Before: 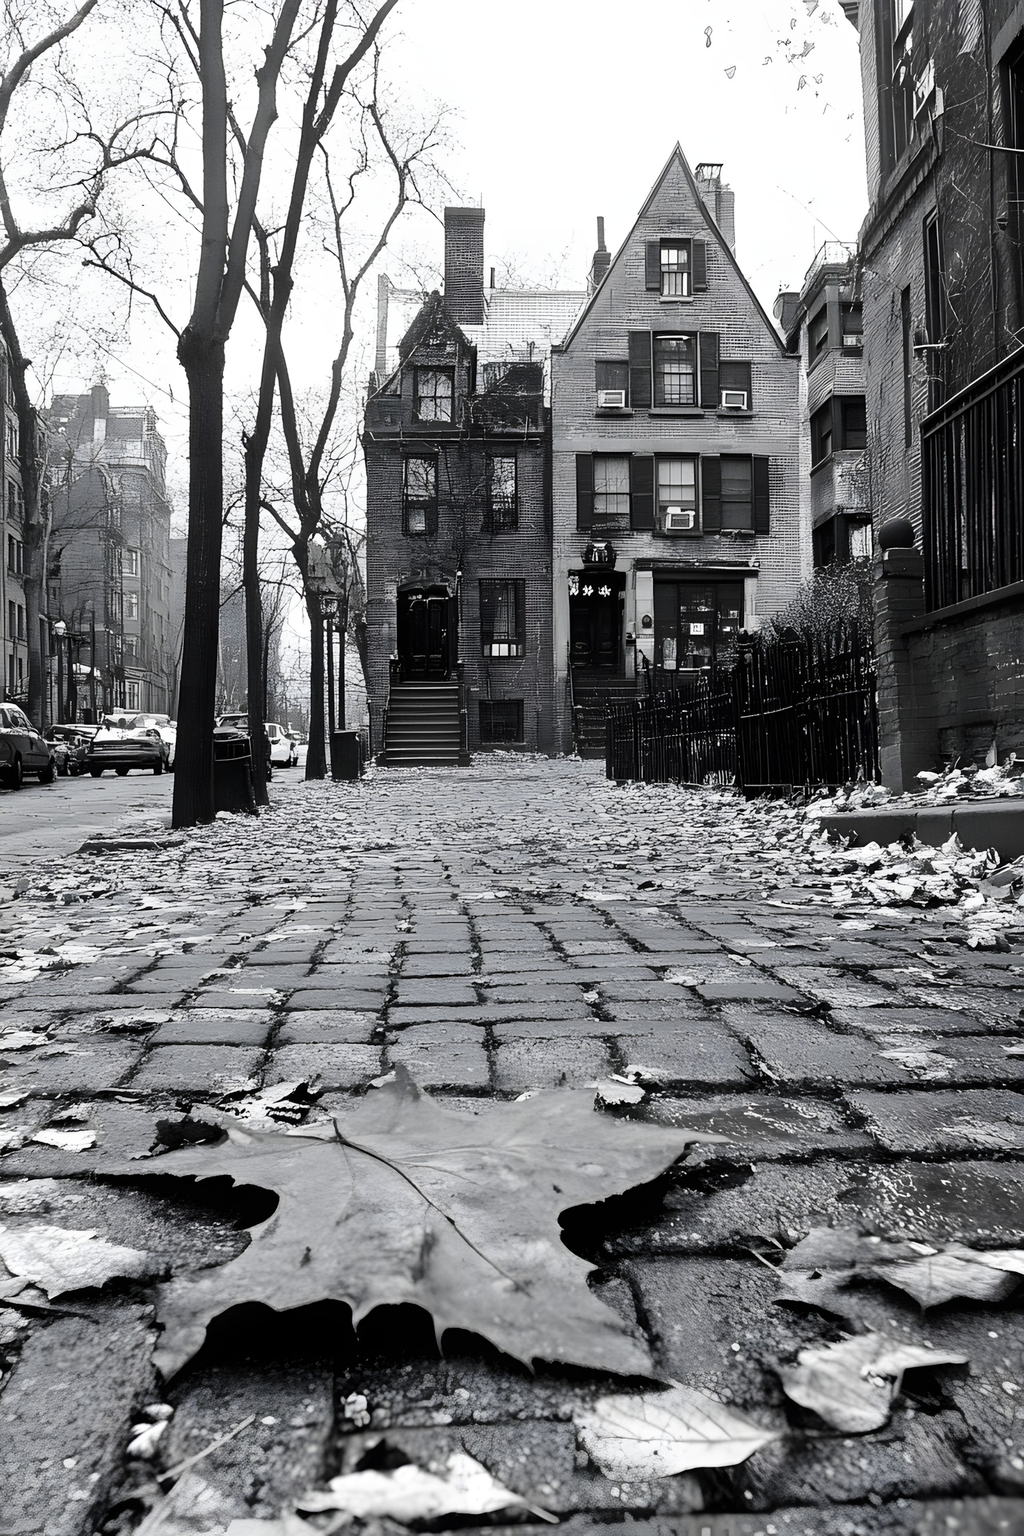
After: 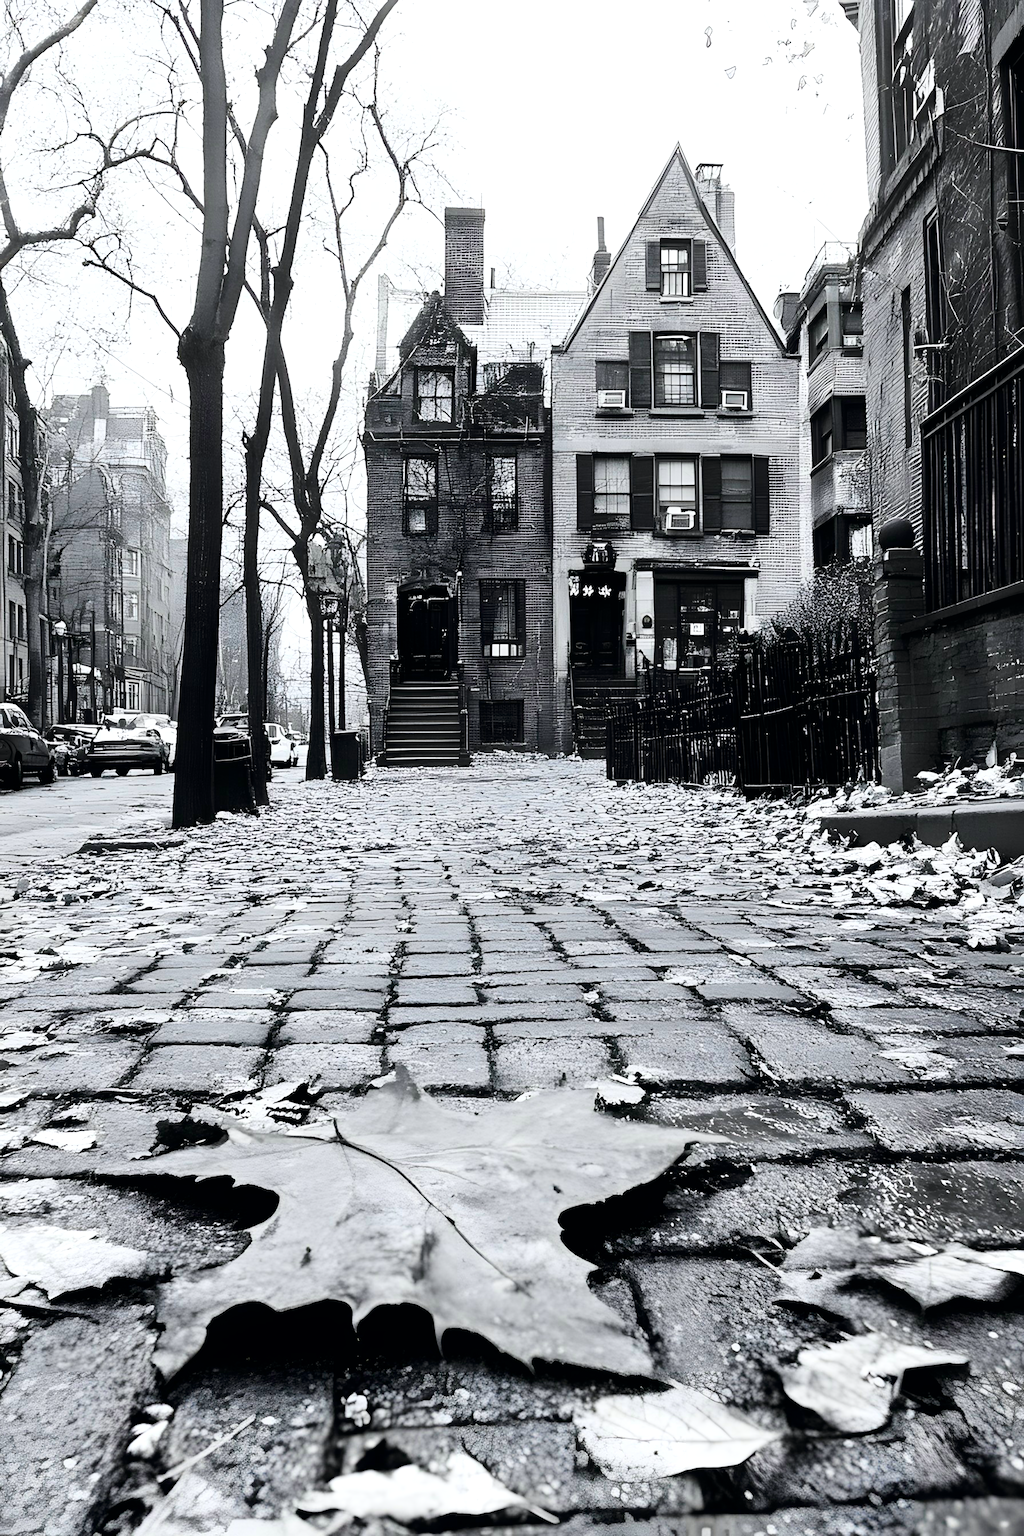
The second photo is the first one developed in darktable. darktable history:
color balance rgb: perceptual saturation grading › global saturation 20%, global vibrance 20%
tone curve: curves: ch0 [(0, 0) (0.051, 0.021) (0.11, 0.069) (0.249, 0.235) (0.452, 0.526) (0.596, 0.713) (0.703, 0.83) (0.851, 0.938) (1, 1)]; ch1 [(0, 0) (0.1, 0.038) (0.318, 0.221) (0.413, 0.325) (0.443, 0.412) (0.483, 0.474) (0.503, 0.501) (0.516, 0.517) (0.548, 0.568) (0.569, 0.599) (0.594, 0.634) (0.666, 0.701) (1, 1)]; ch2 [(0, 0) (0.453, 0.435) (0.479, 0.476) (0.504, 0.5) (0.529, 0.537) (0.556, 0.583) (0.584, 0.618) (0.824, 0.815) (1, 1)], color space Lab, independent channels, preserve colors none
exposure: exposure 0.127 EV, compensate highlight preservation false
